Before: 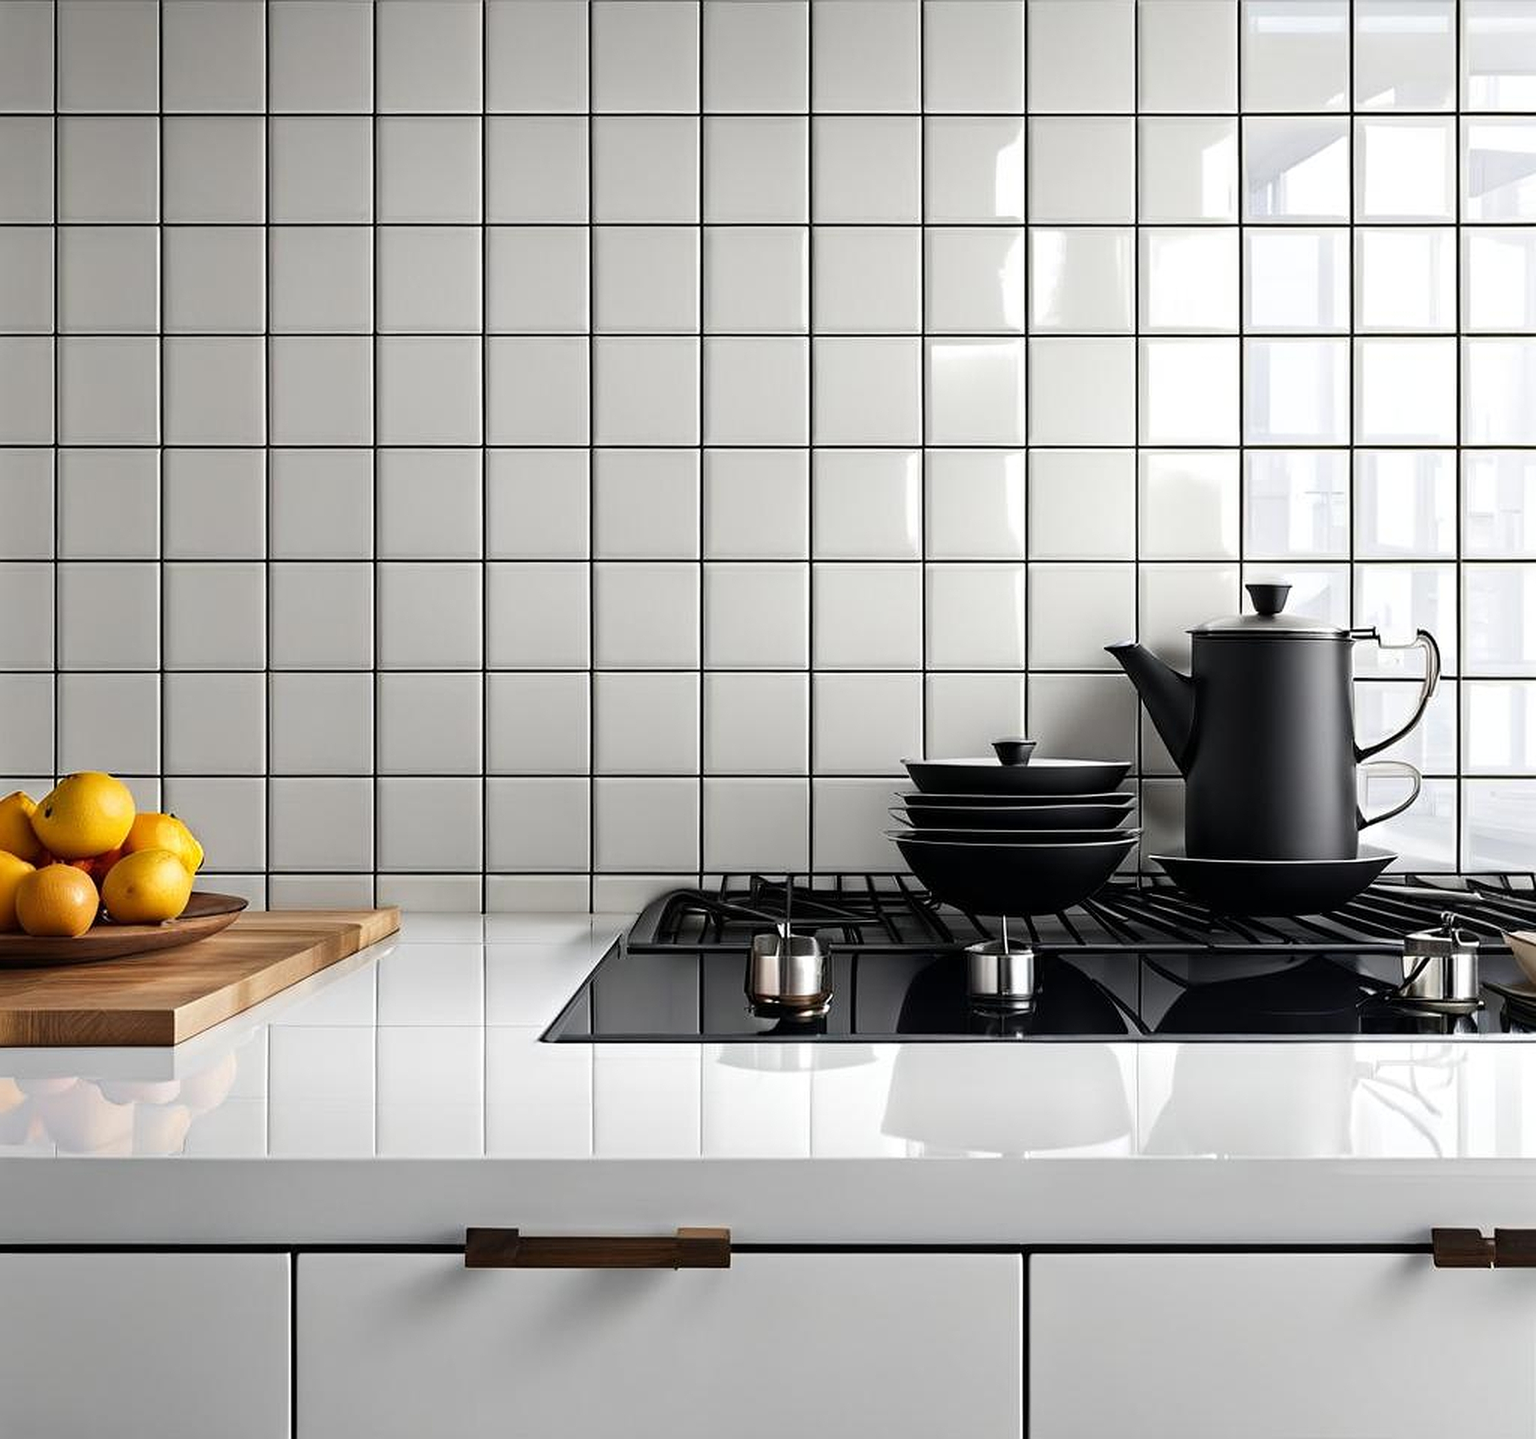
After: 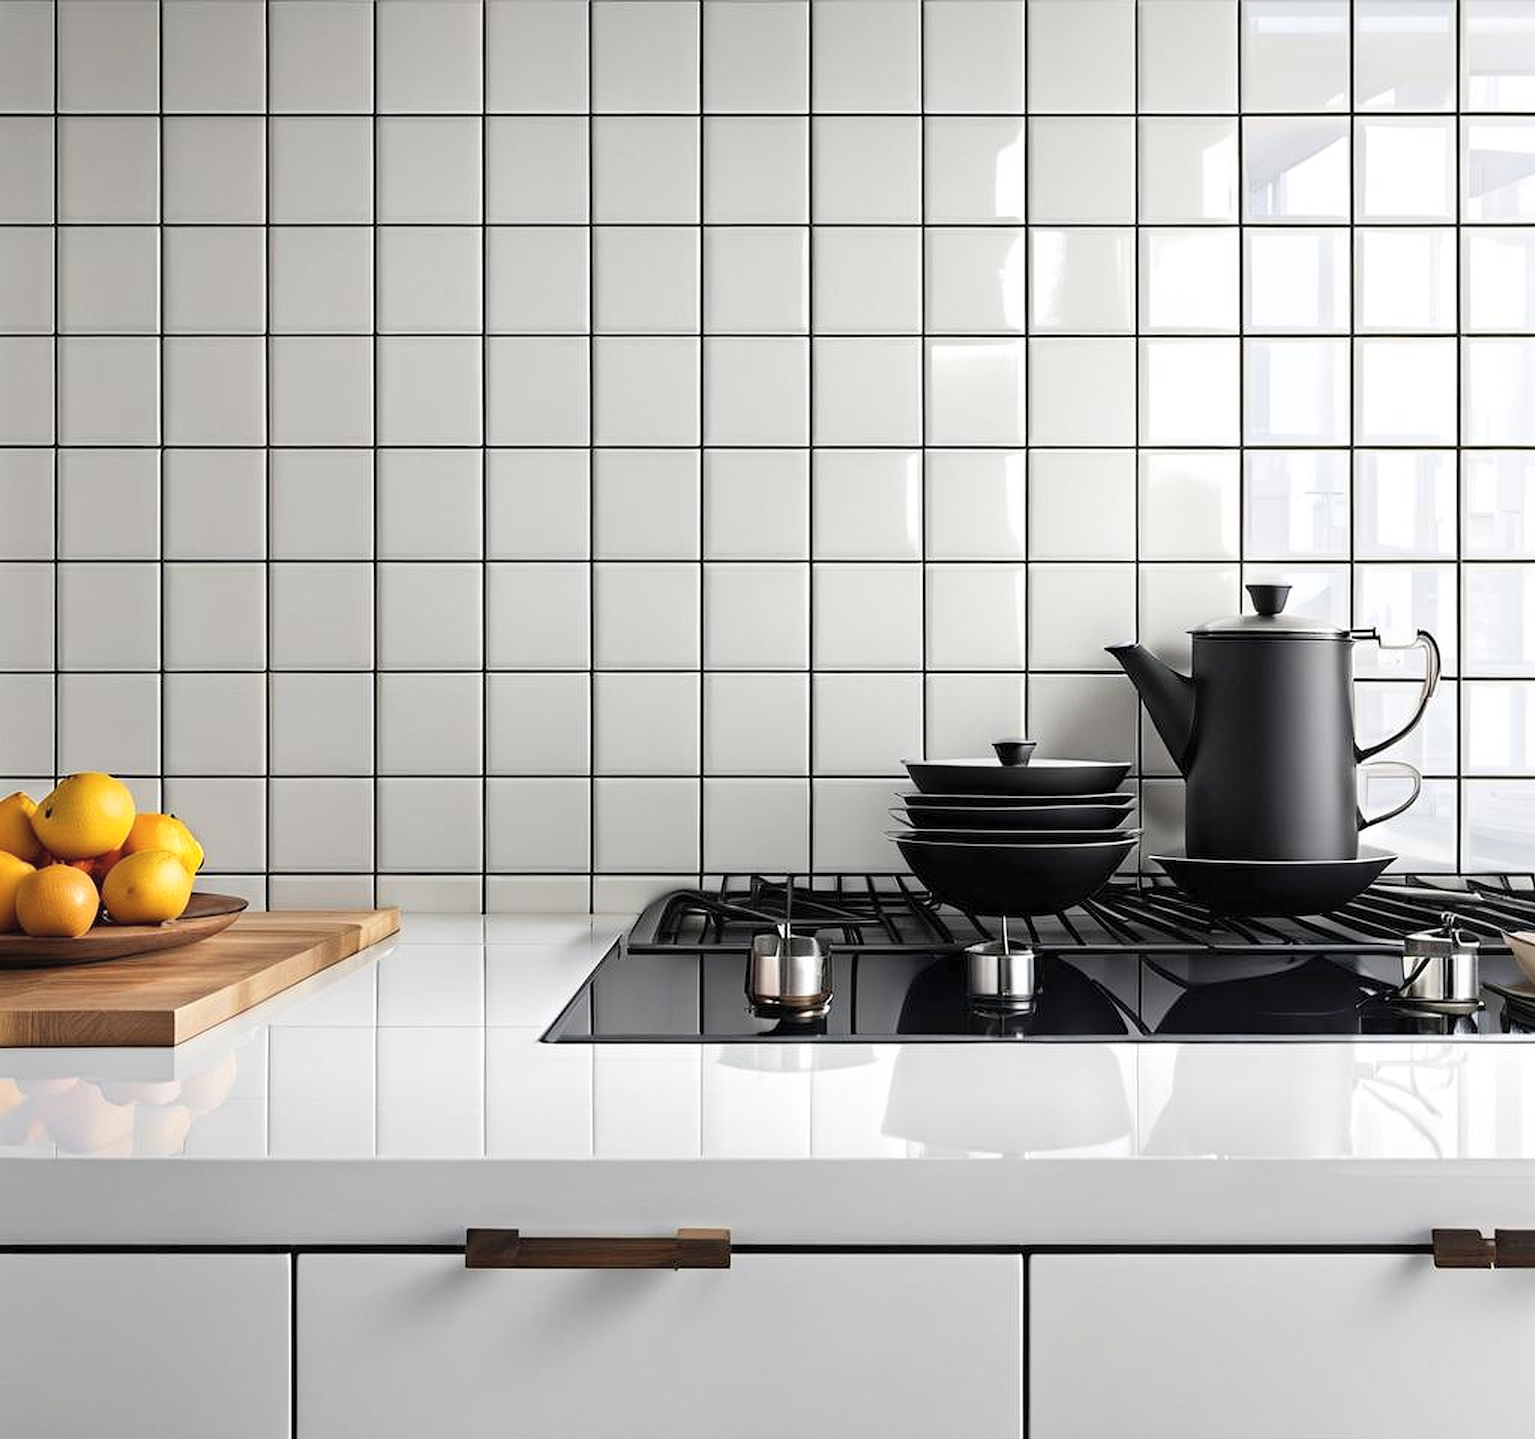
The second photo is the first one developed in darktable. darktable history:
contrast brightness saturation: brightness 0.135
